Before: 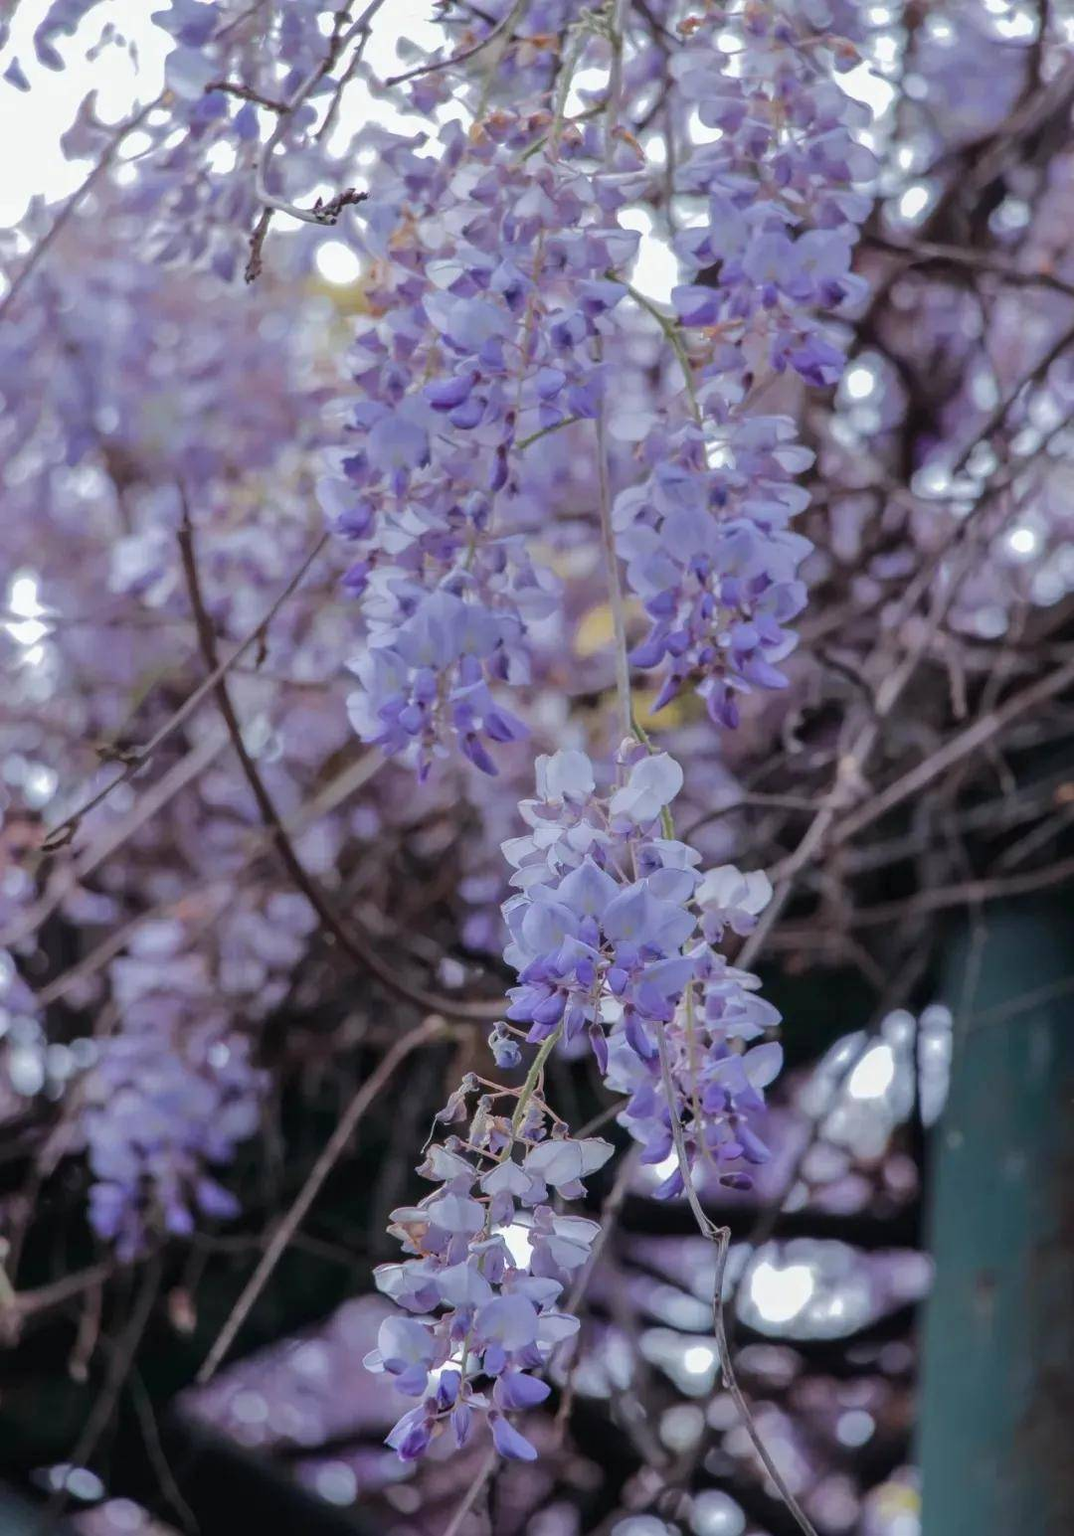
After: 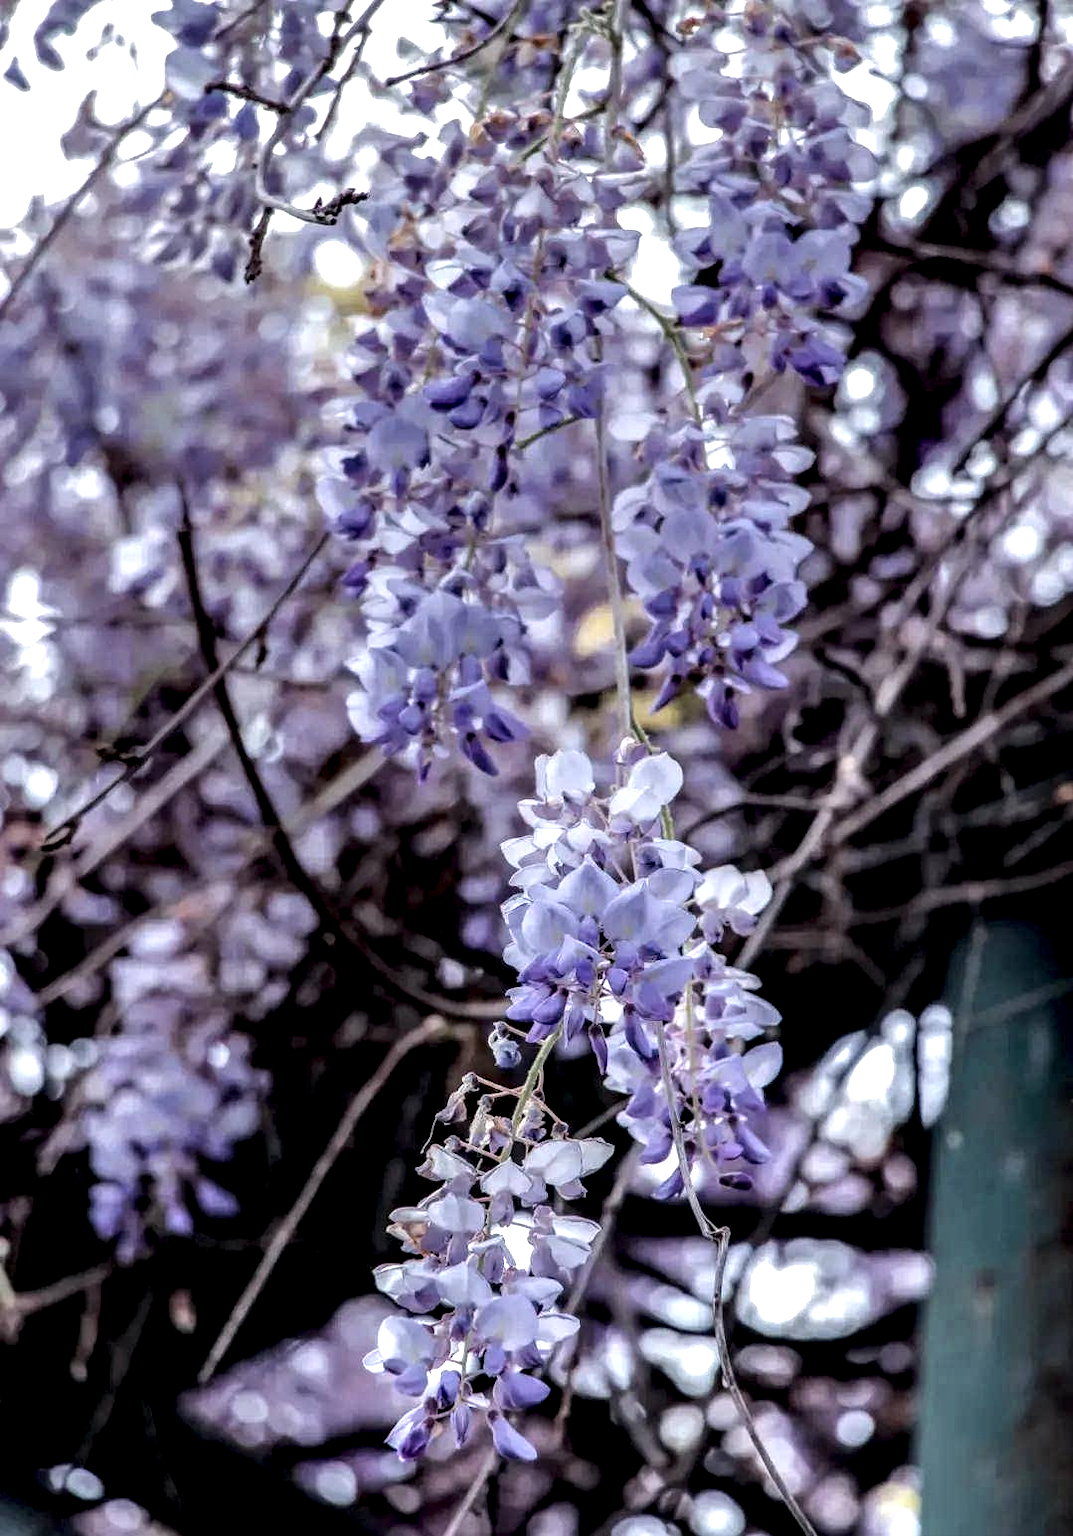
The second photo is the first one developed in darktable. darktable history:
local contrast: shadows 179%, detail 224%
